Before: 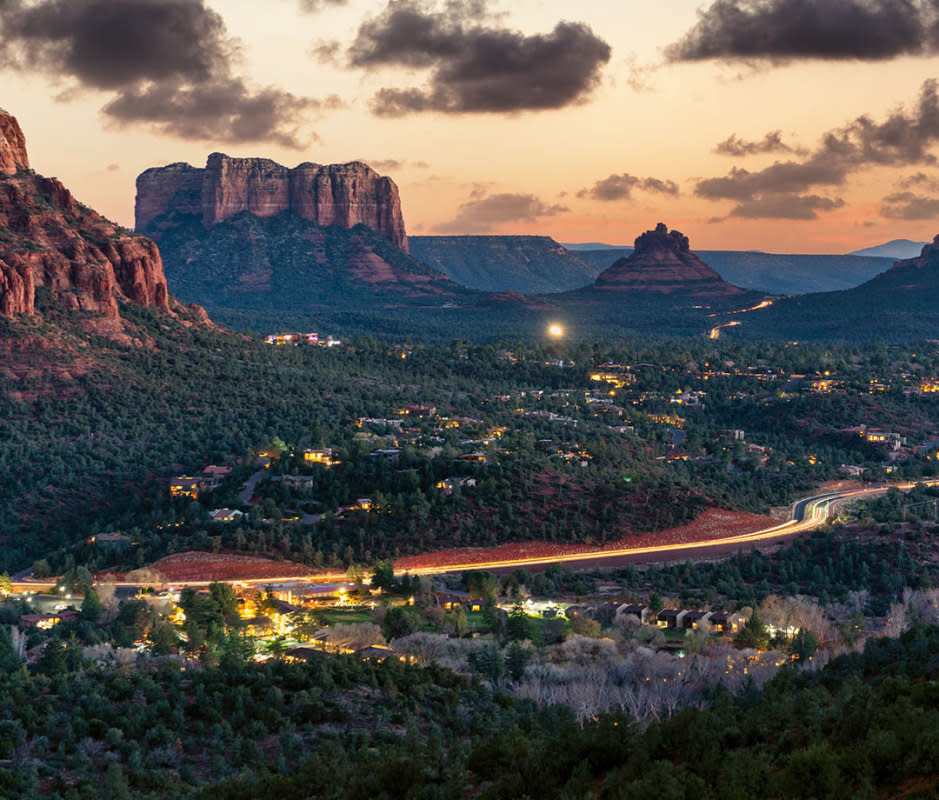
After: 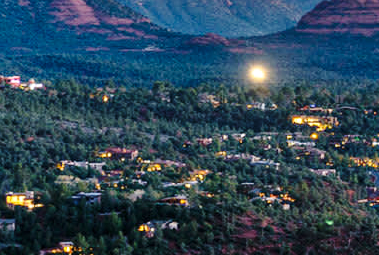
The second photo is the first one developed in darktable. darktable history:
local contrast: highlights 100%, shadows 100%, detail 120%, midtone range 0.2
crop: left 31.751%, top 32.172%, right 27.8%, bottom 35.83%
base curve: curves: ch0 [(0, 0) (0.028, 0.03) (0.121, 0.232) (0.46, 0.748) (0.859, 0.968) (1, 1)], preserve colors none
